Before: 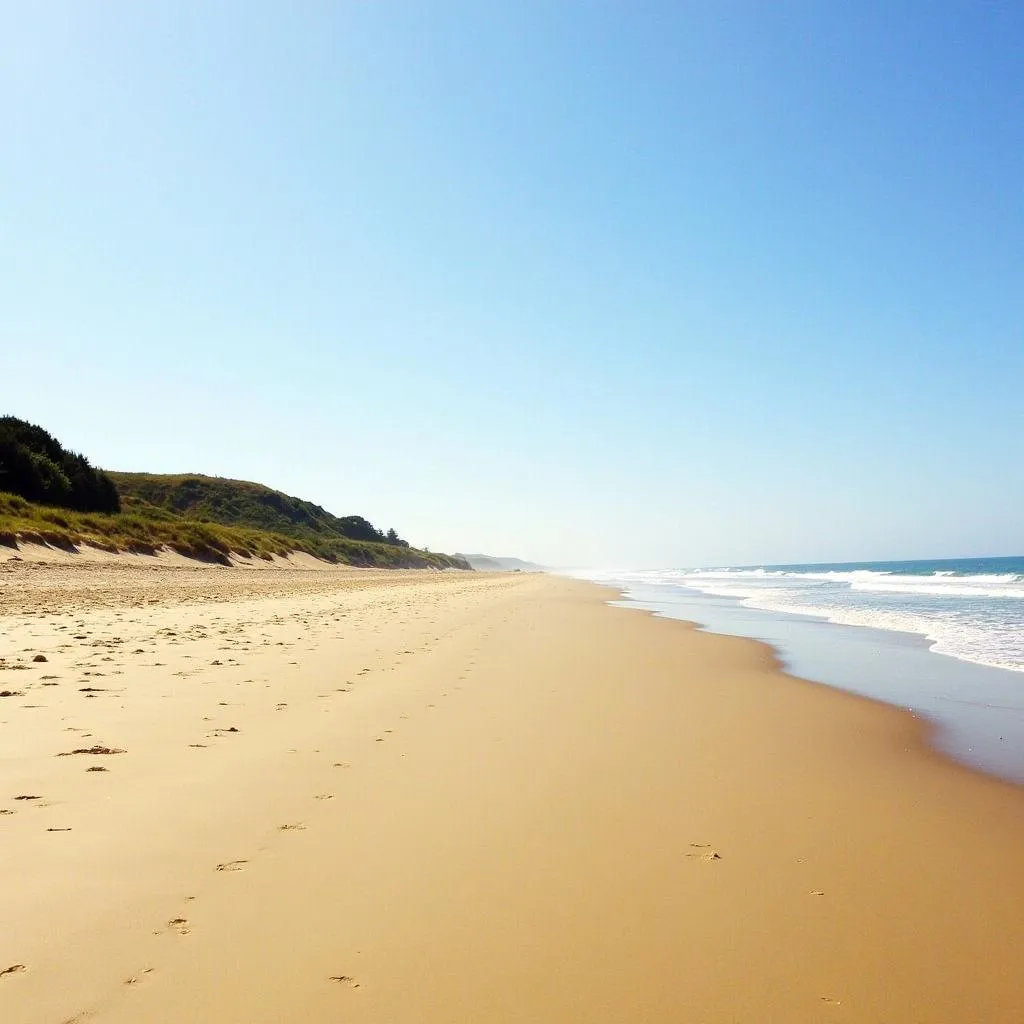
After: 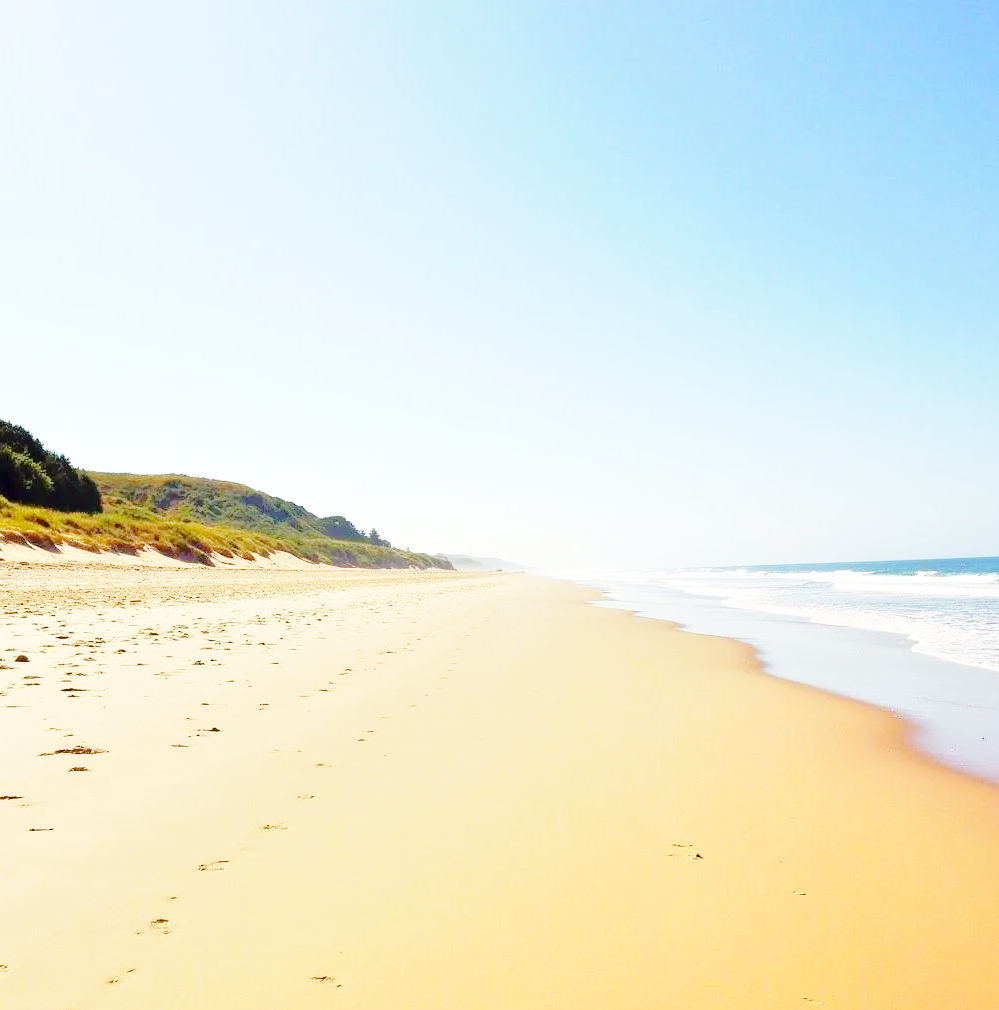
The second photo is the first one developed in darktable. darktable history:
crop and rotate: left 1.774%, right 0.633%, bottom 1.28%
tone equalizer: -8 EV 2 EV, -7 EV 2 EV, -6 EV 2 EV, -5 EV 2 EV, -4 EV 2 EV, -3 EV 1.5 EV, -2 EV 1 EV, -1 EV 0.5 EV
base curve: curves: ch0 [(0, 0) (0.028, 0.03) (0.121, 0.232) (0.46, 0.748) (0.859, 0.968) (1, 1)], preserve colors none
